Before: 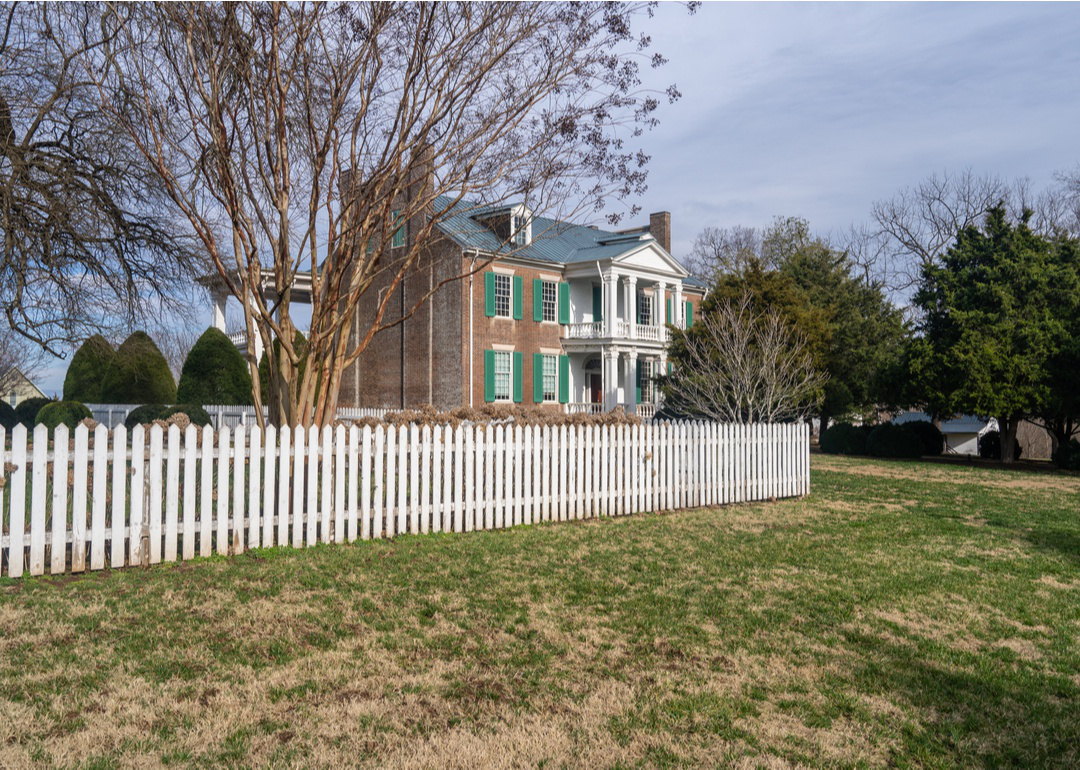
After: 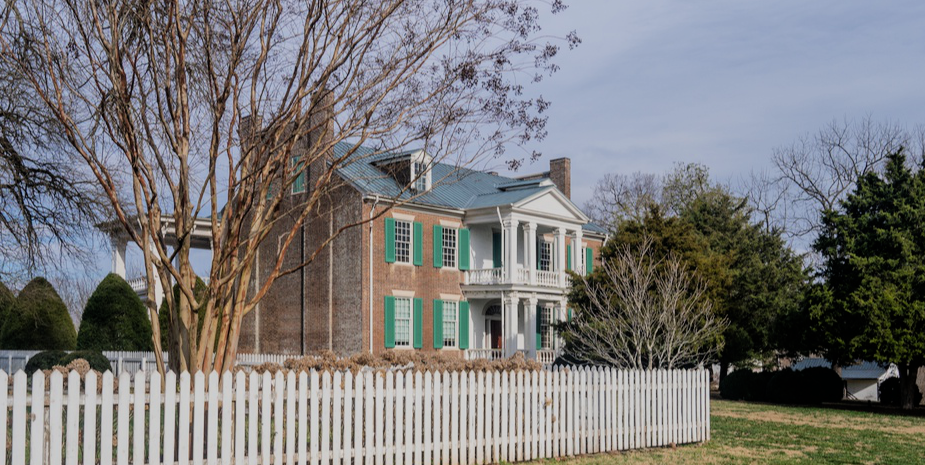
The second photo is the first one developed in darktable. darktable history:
crop and rotate: left 9.345%, top 7.22%, right 4.982%, bottom 32.331%
filmic rgb: black relative exposure -7.65 EV, white relative exposure 4.56 EV, hardness 3.61, color science v6 (2022)
